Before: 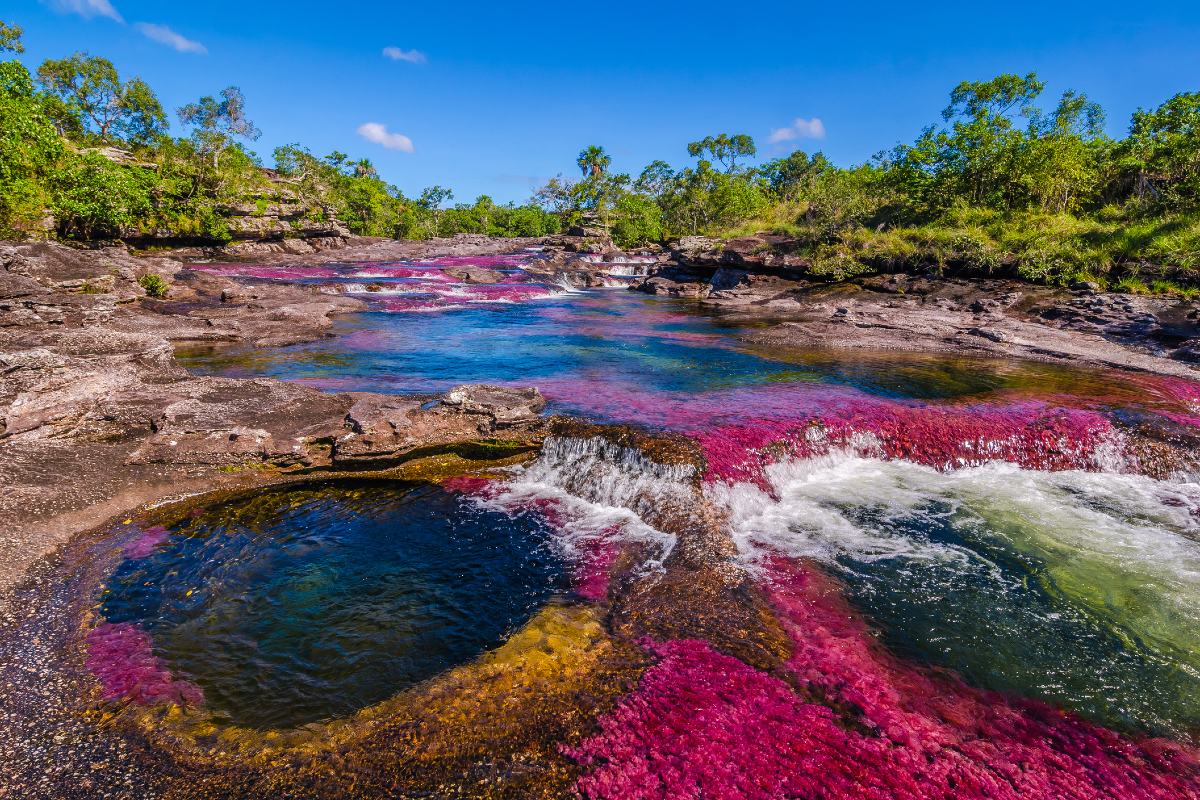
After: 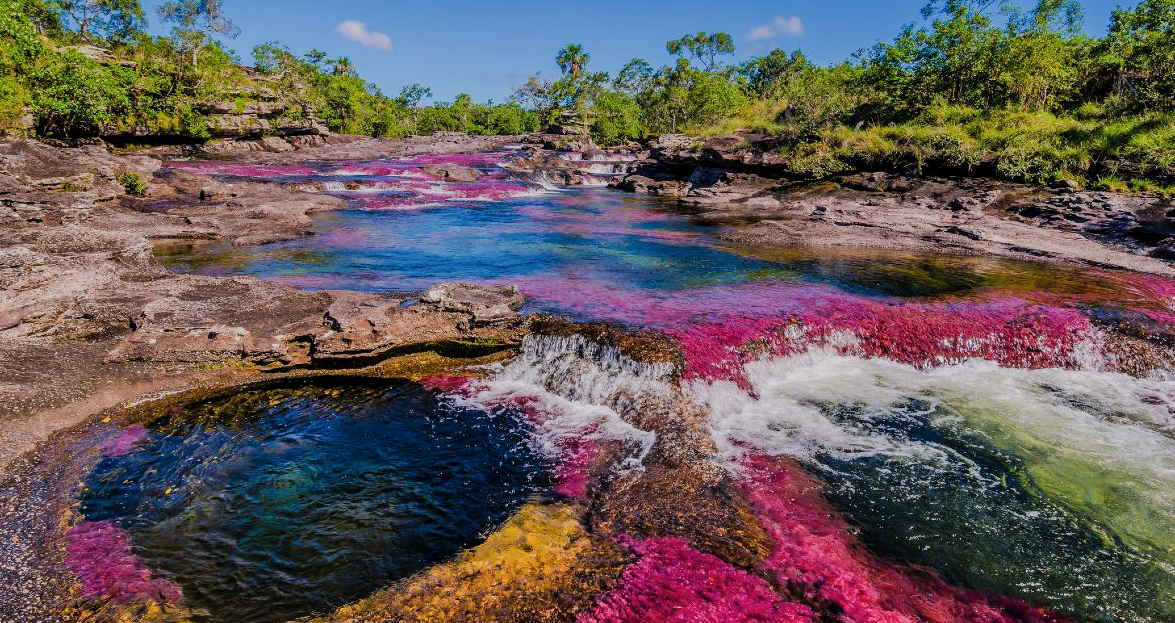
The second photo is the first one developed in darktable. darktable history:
filmic rgb: black relative exposure -7.65 EV, white relative exposure 4.56 EV, hardness 3.61
crop and rotate: left 1.814%, top 12.818%, right 0.25%, bottom 9.225%
shadows and highlights: low approximation 0.01, soften with gaussian
